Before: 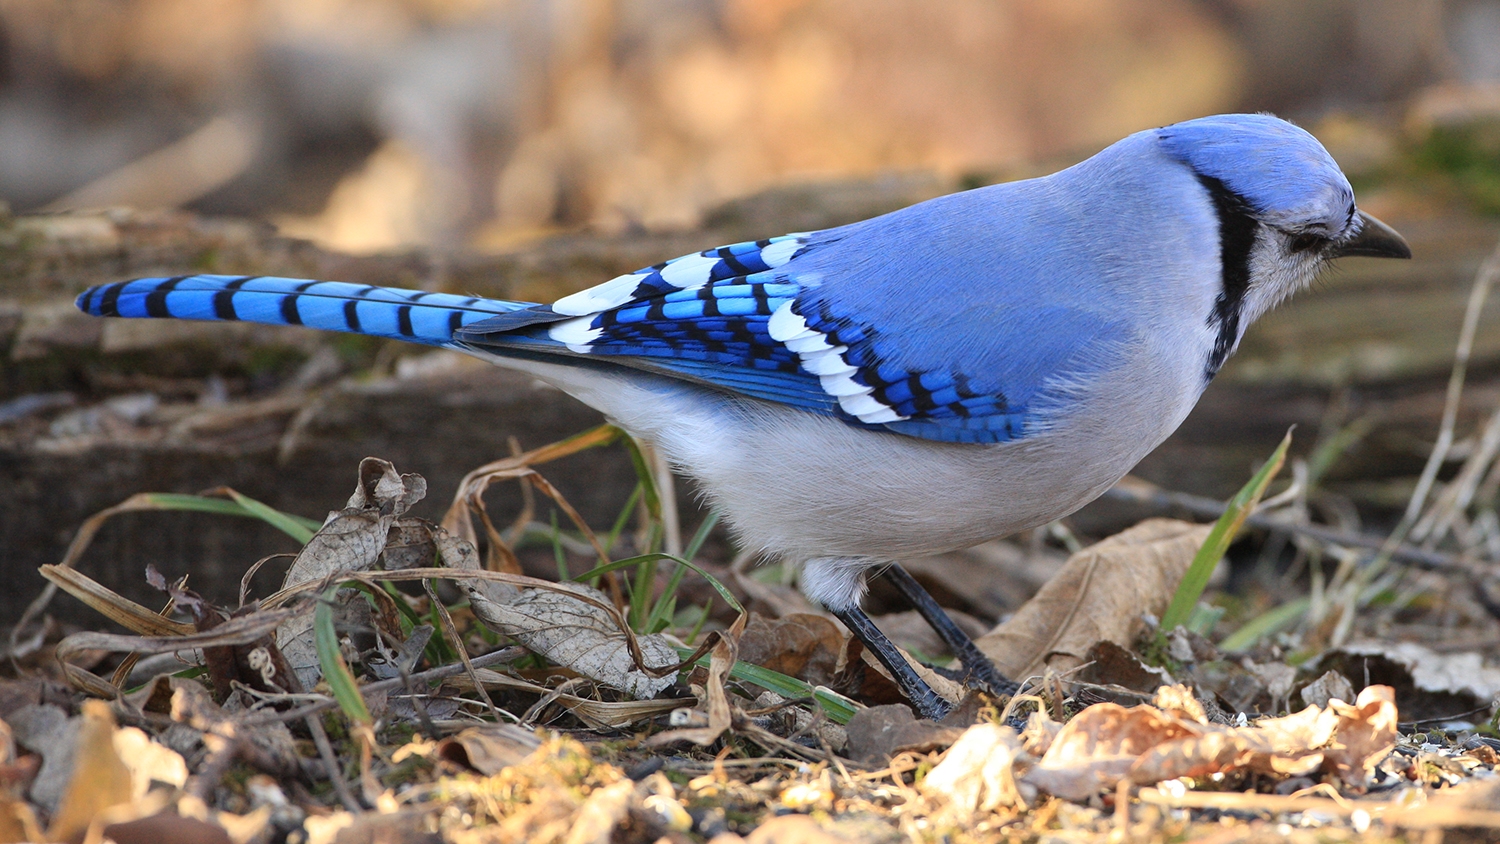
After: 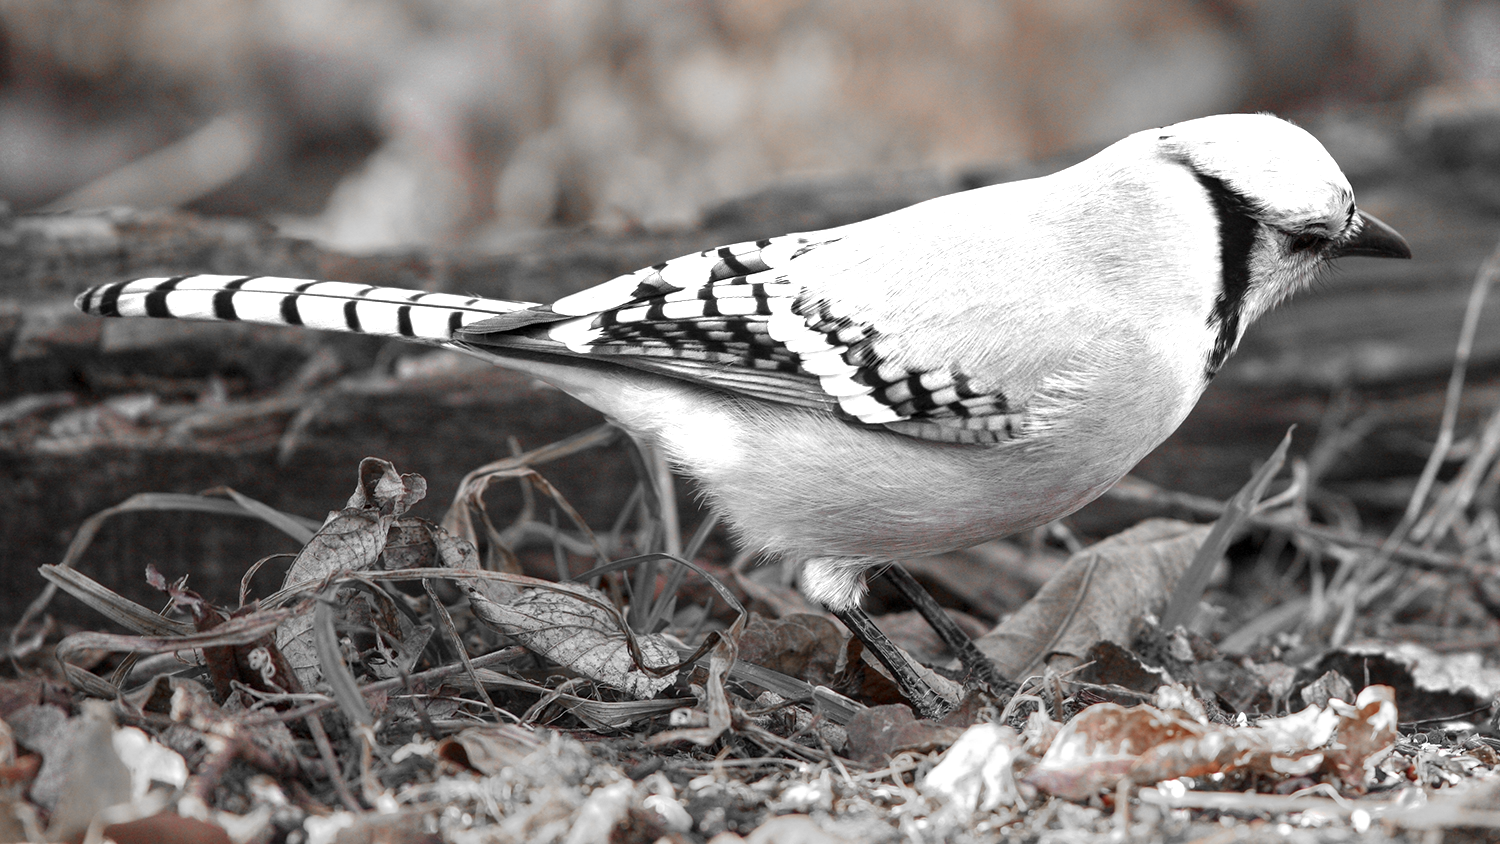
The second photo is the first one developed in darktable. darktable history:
color zones: curves: ch0 [(0, 0.352) (0.143, 0.407) (0.286, 0.386) (0.429, 0.431) (0.571, 0.829) (0.714, 0.853) (0.857, 0.833) (1, 0.352)]; ch1 [(0, 0.604) (0.072, 0.726) (0.096, 0.608) (0.205, 0.007) (0.571, -0.006) (0.839, -0.013) (0.857, -0.012) (1, 0.604)]
local contrast: on, module defaults
